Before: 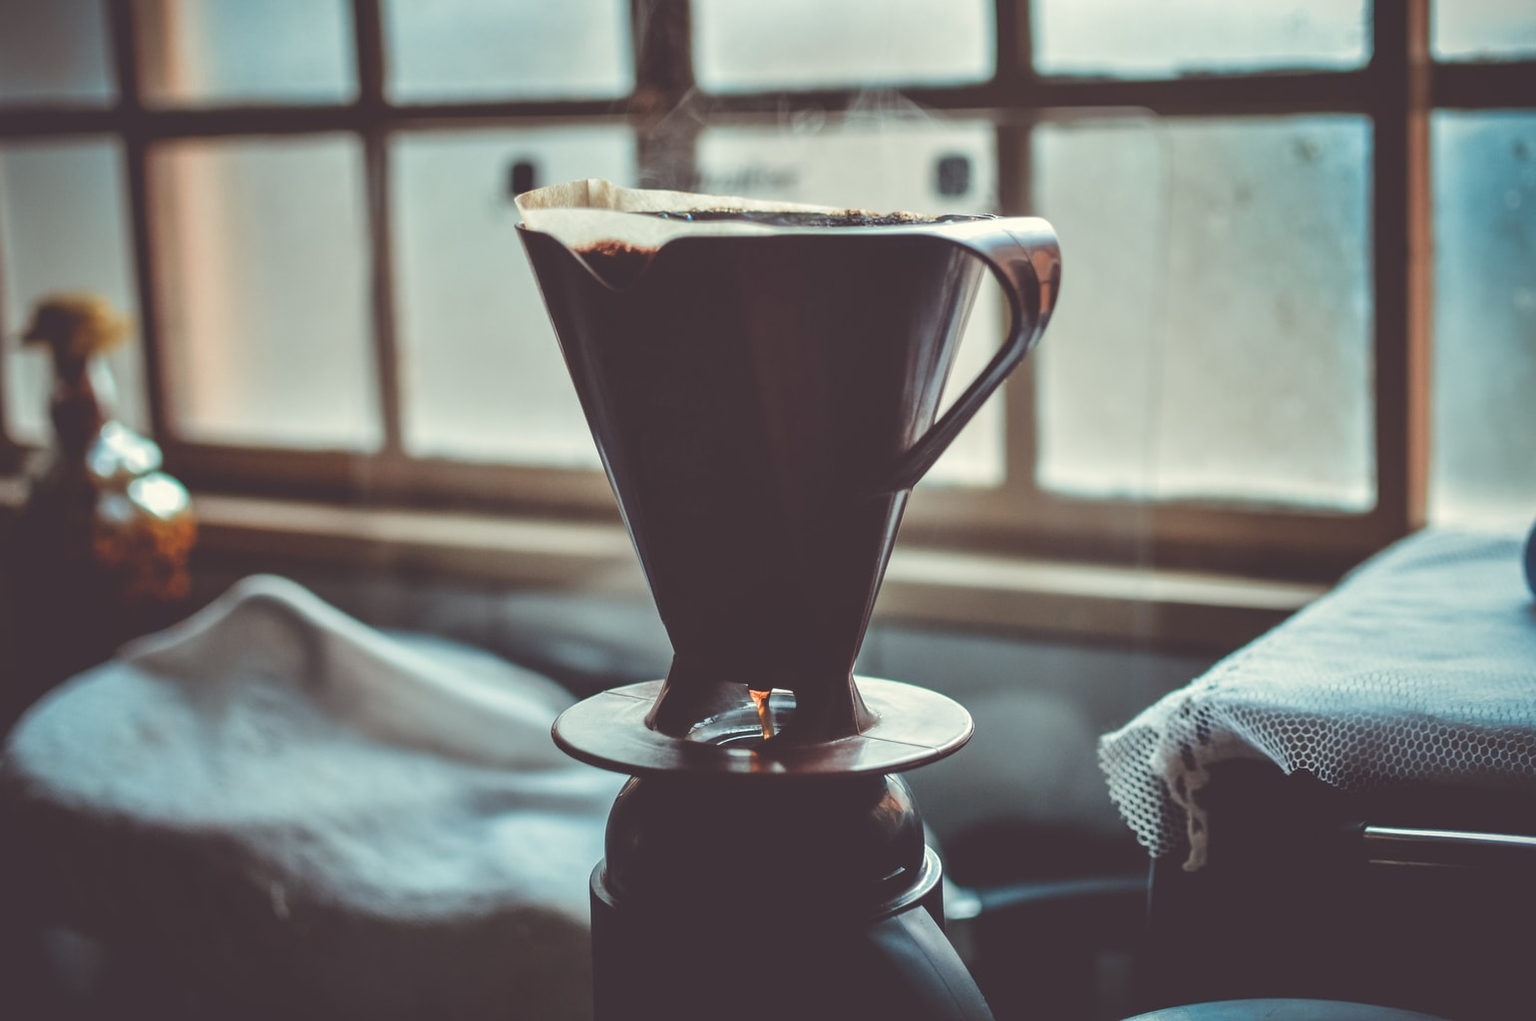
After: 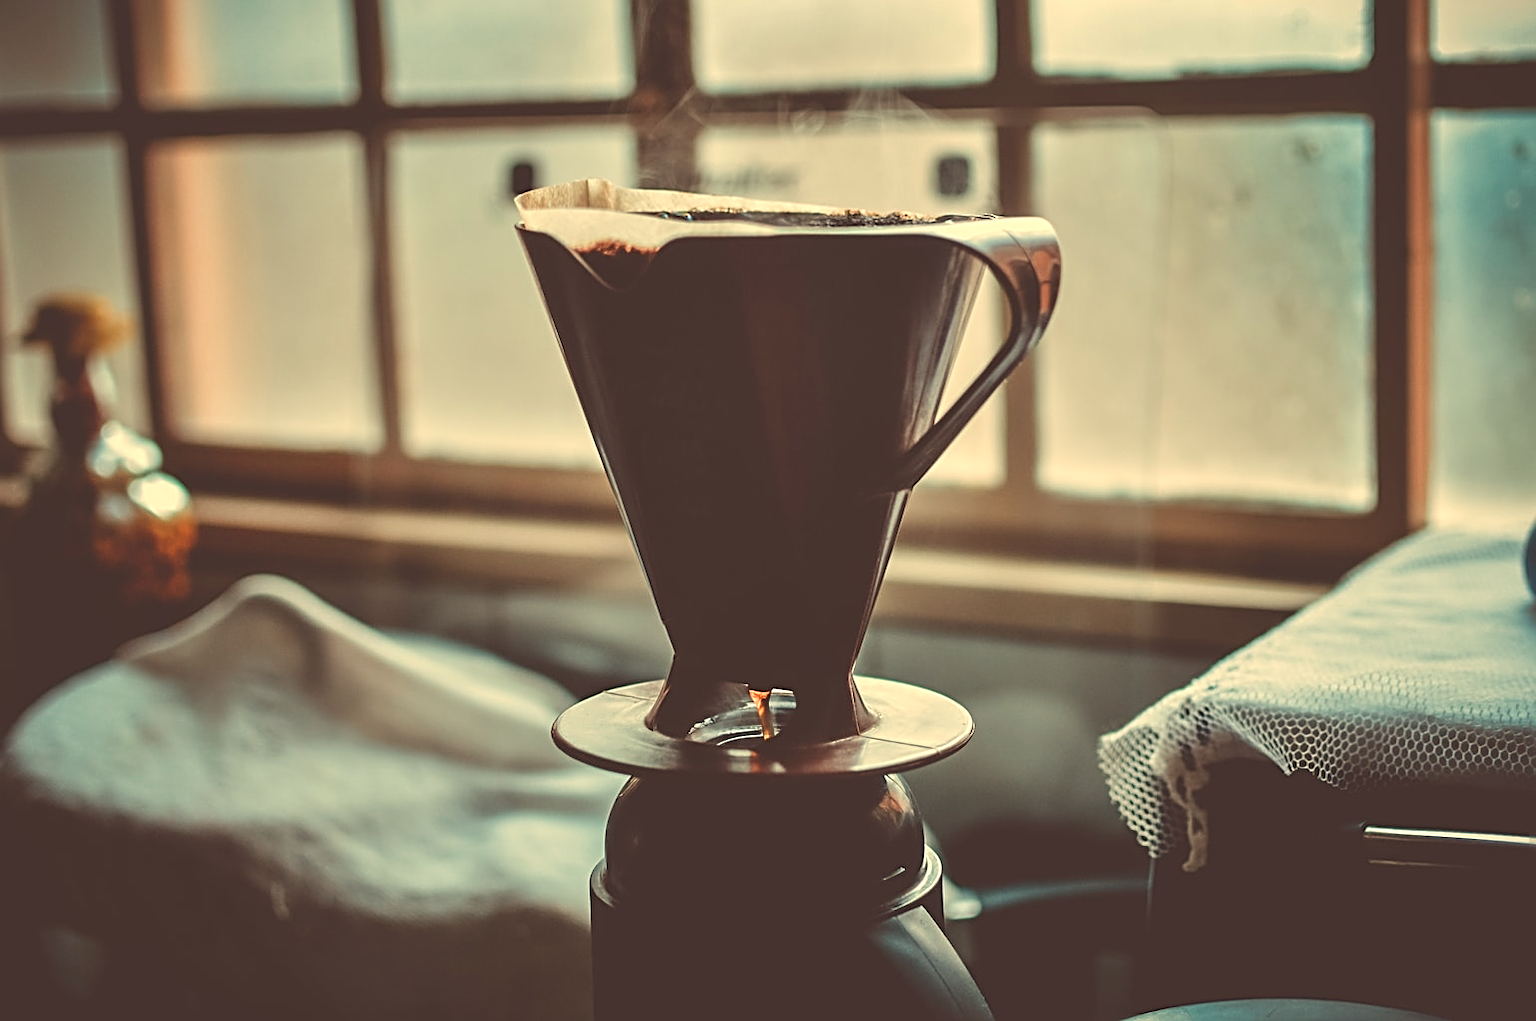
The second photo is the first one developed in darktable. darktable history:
sharpen: radius 2.531, amount 0.628
white balance: red 1.123, blue 0.83
